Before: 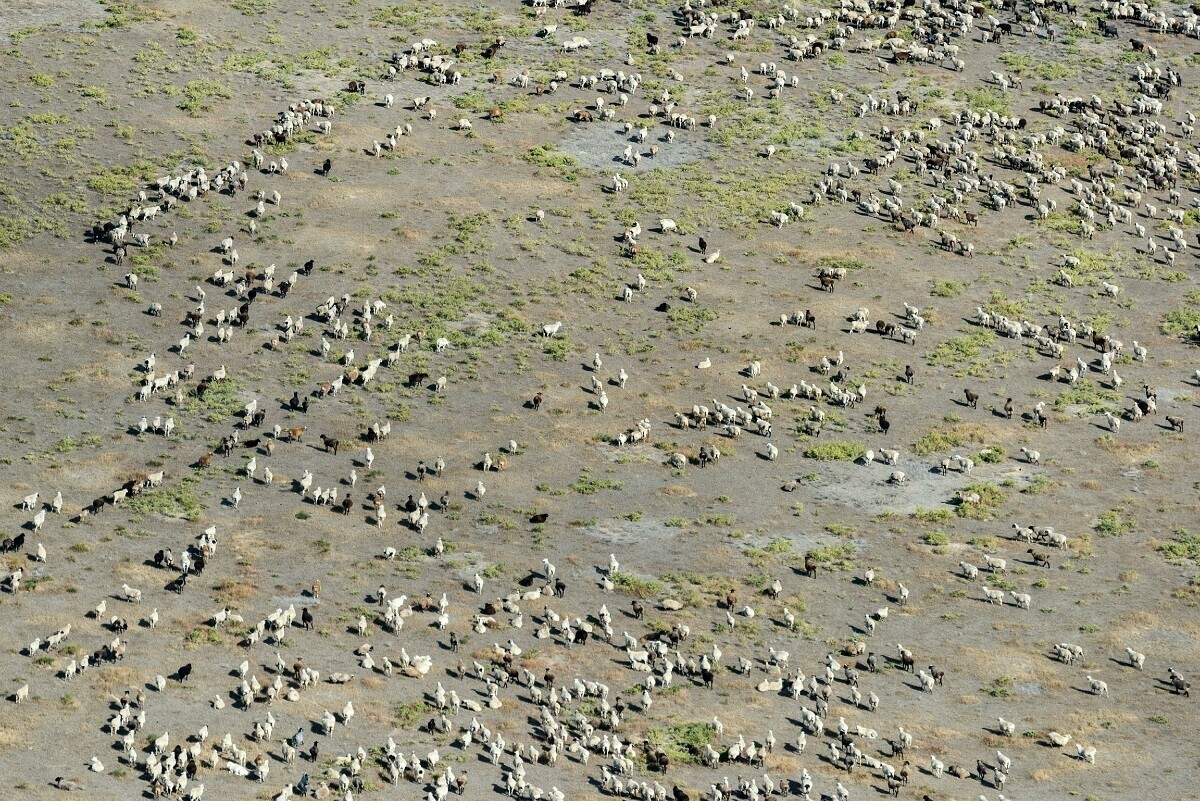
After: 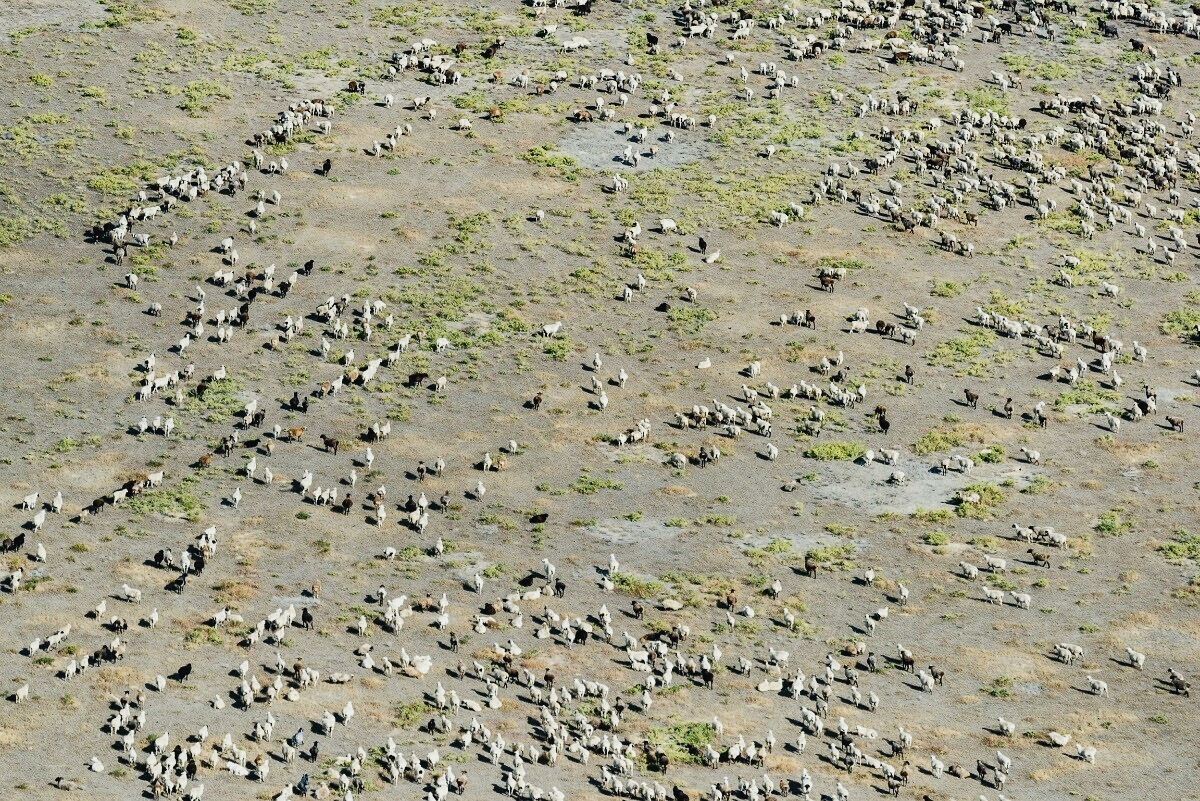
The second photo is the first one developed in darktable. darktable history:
shadows and highlights: soften with gaussian
tone curve: curves: ch0 [(0, 0.022) (0.114, 0.088) (0.282, 0.316) (0.446, 0.511) (0.613, 0.693) (0.786, 0.843) (0.999, 0.949)]; ch1 [(0, 0) (0.395, 0.343) (0.463, 0.427) (0.486, 0.474) (0.503, 0.5) (0.535, 0.522) (0.555, 0.566) (0.594, 0.614) (0.755, 0.793) (1, 1)]; ch2 [(0, 0) (0.369, 0.388) (0.449, 0.431) (0.501, 0.5) (0.528, 0.517) (0.561, 0.59) (0.612, 0.646) (0.697, 0.721) (1, 1)], preserve colors none
